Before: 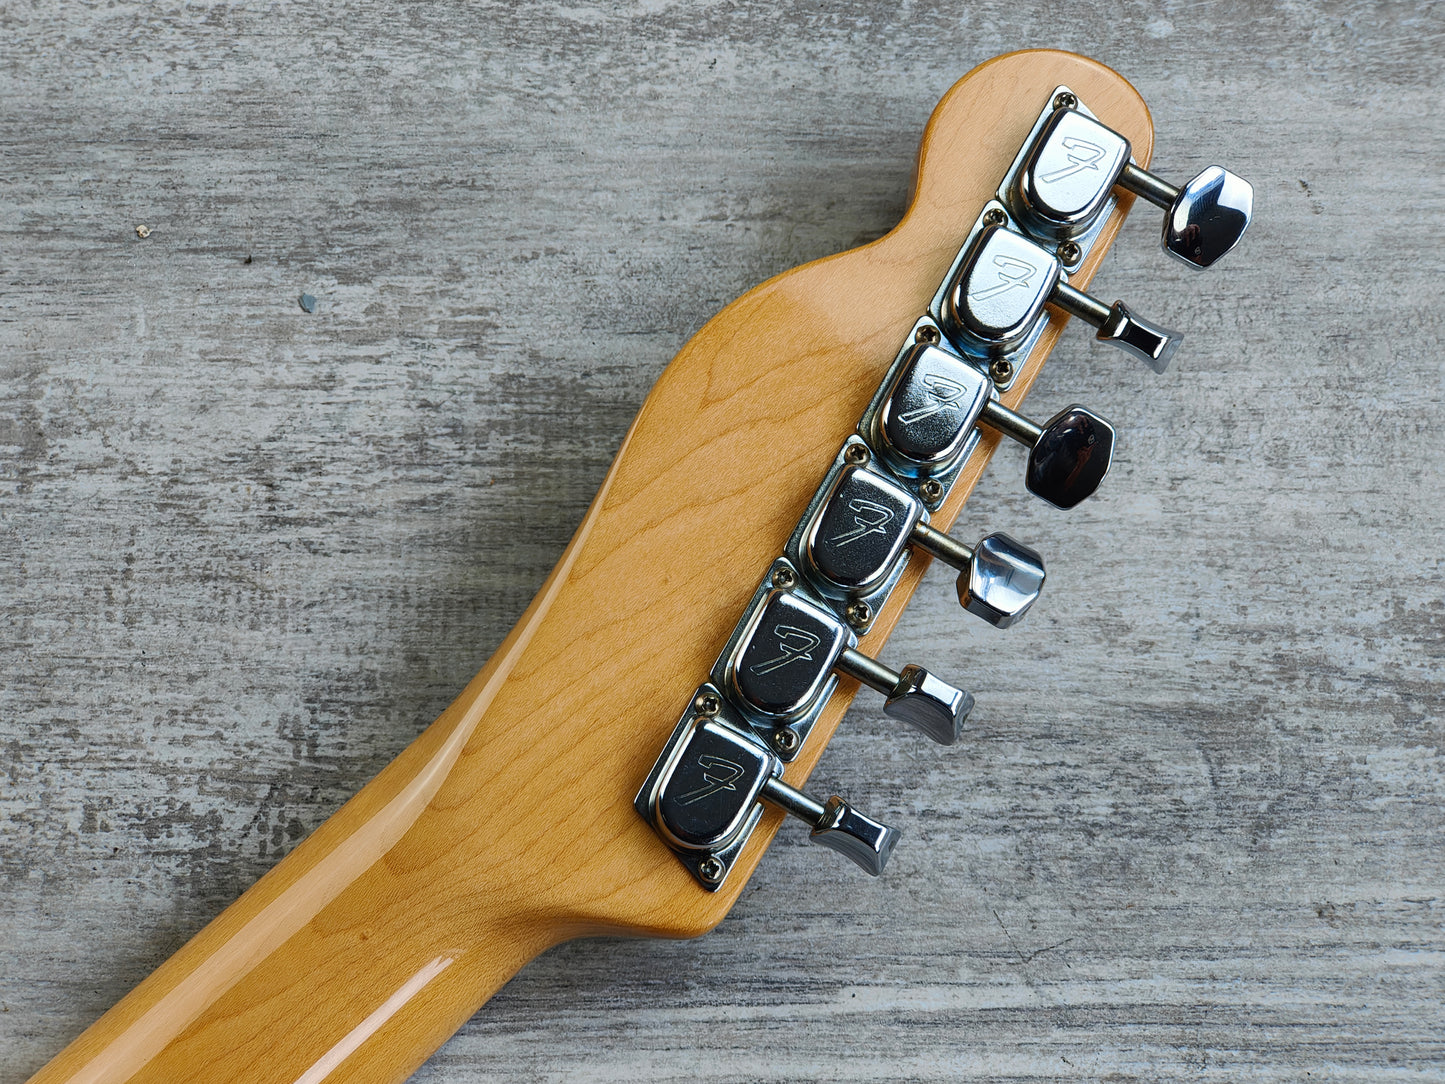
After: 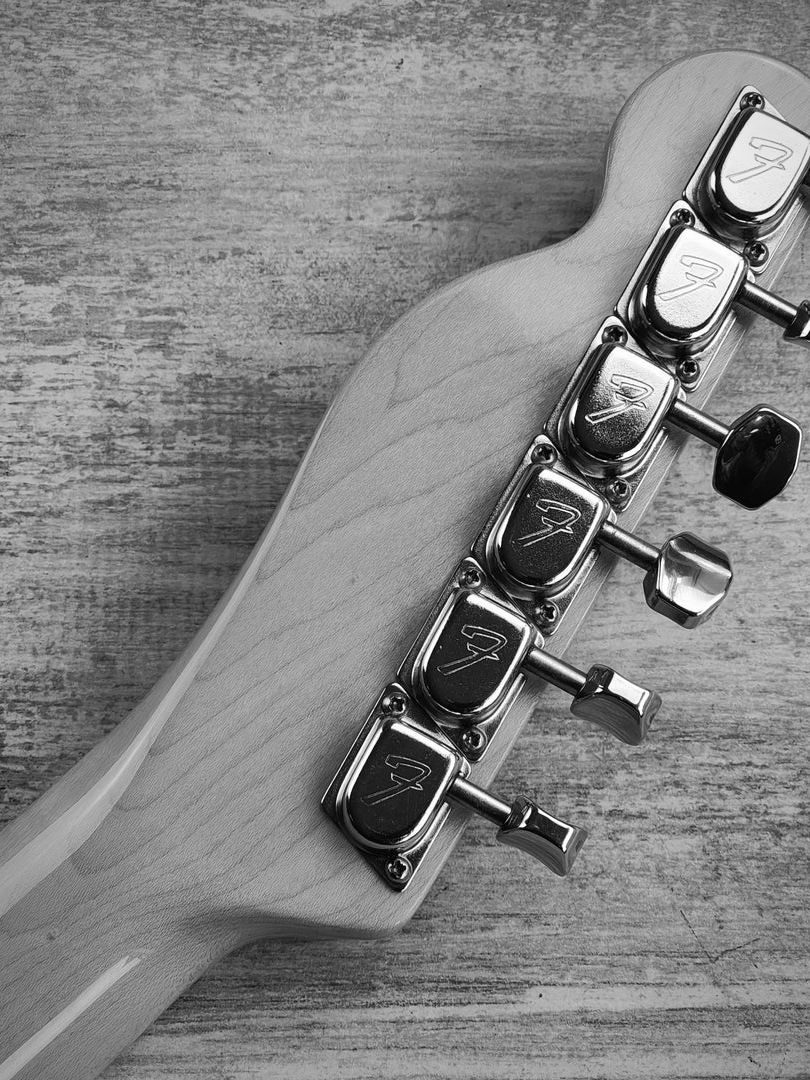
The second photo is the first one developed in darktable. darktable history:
crop: left 21.674%, right 22.086%
color correction: highlights a* 3.22, highlights b* 1.93, saturation 1.19
vignetting: fall-off start 79.88%
monochrome: a 1.94, b -0.638
